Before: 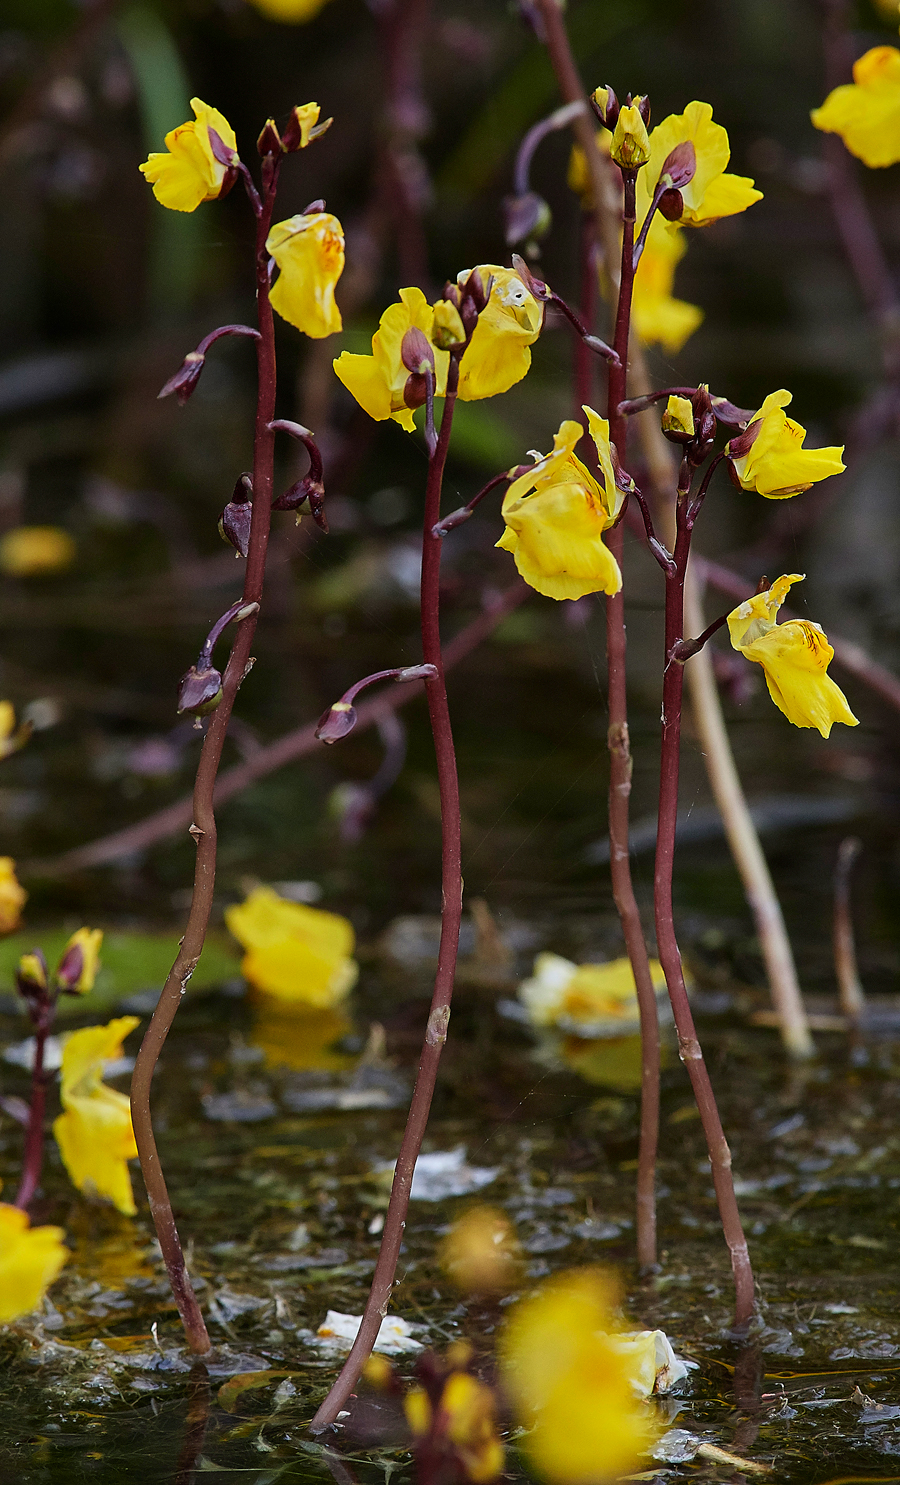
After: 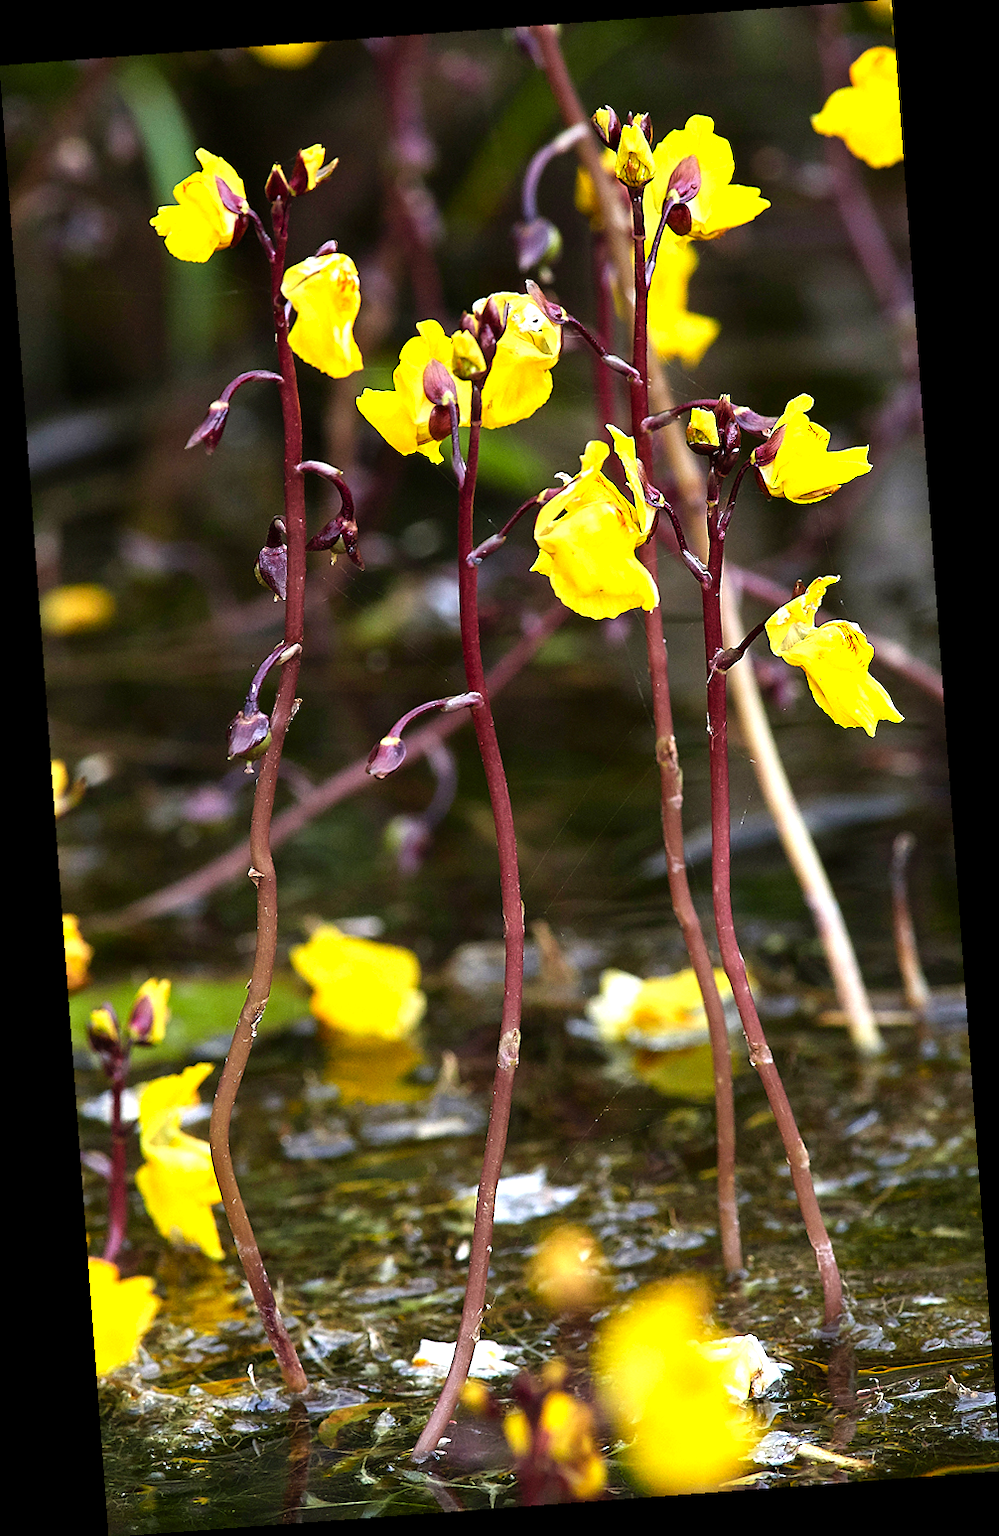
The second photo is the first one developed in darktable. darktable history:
levels: levels [0, 0.352, 0.703]
rotate and perspective: rotation -4.25°, automatic cropping off
